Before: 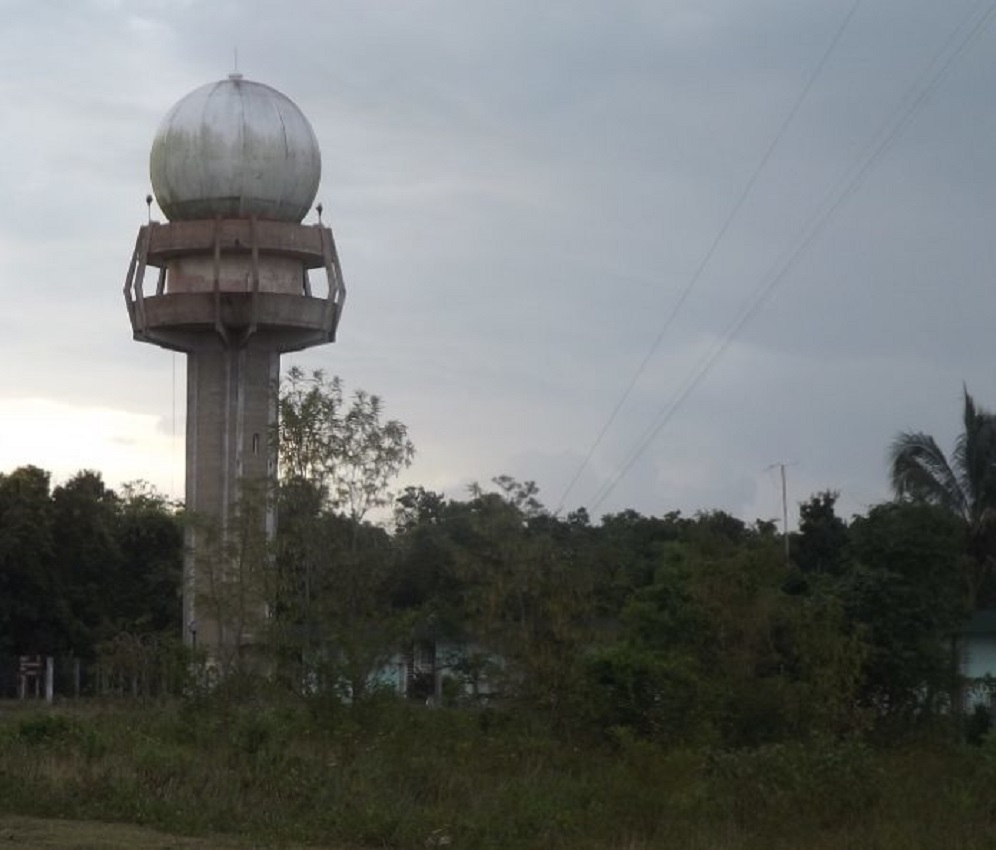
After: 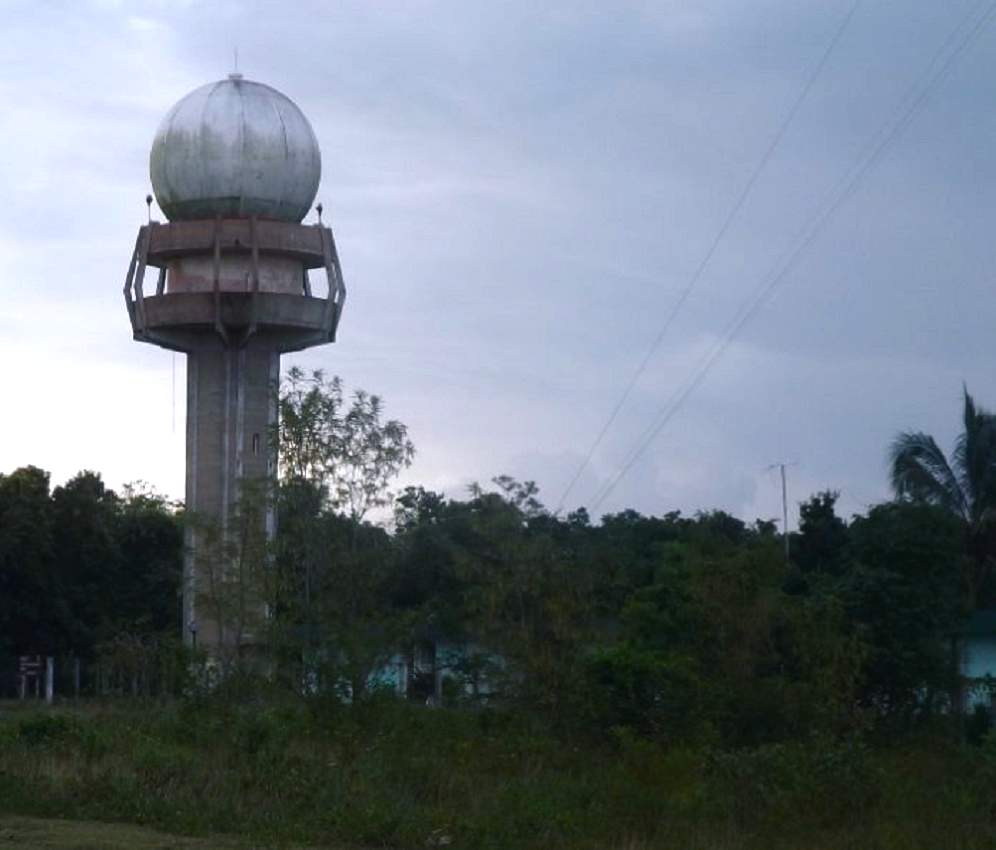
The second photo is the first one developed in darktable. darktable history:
color balance rgb: shadows lift › chroma 1%, shadows lift › hue 217.2°, power › hue 310.8°, highlights gain › chroma 2%, highlights gain › hue 44.4°, global offset › luminance 0.25%, global offset › hue 171.6°, perceptual saturation grading › global saturation 14.09%, perceptual saturation grading › highlights -30%, perceptual saturation grading › shadows 50.67%, global vibrance 25%, contrast 20%
color calibration: x 0.37, y 0.377, temperature 4289.93 K
